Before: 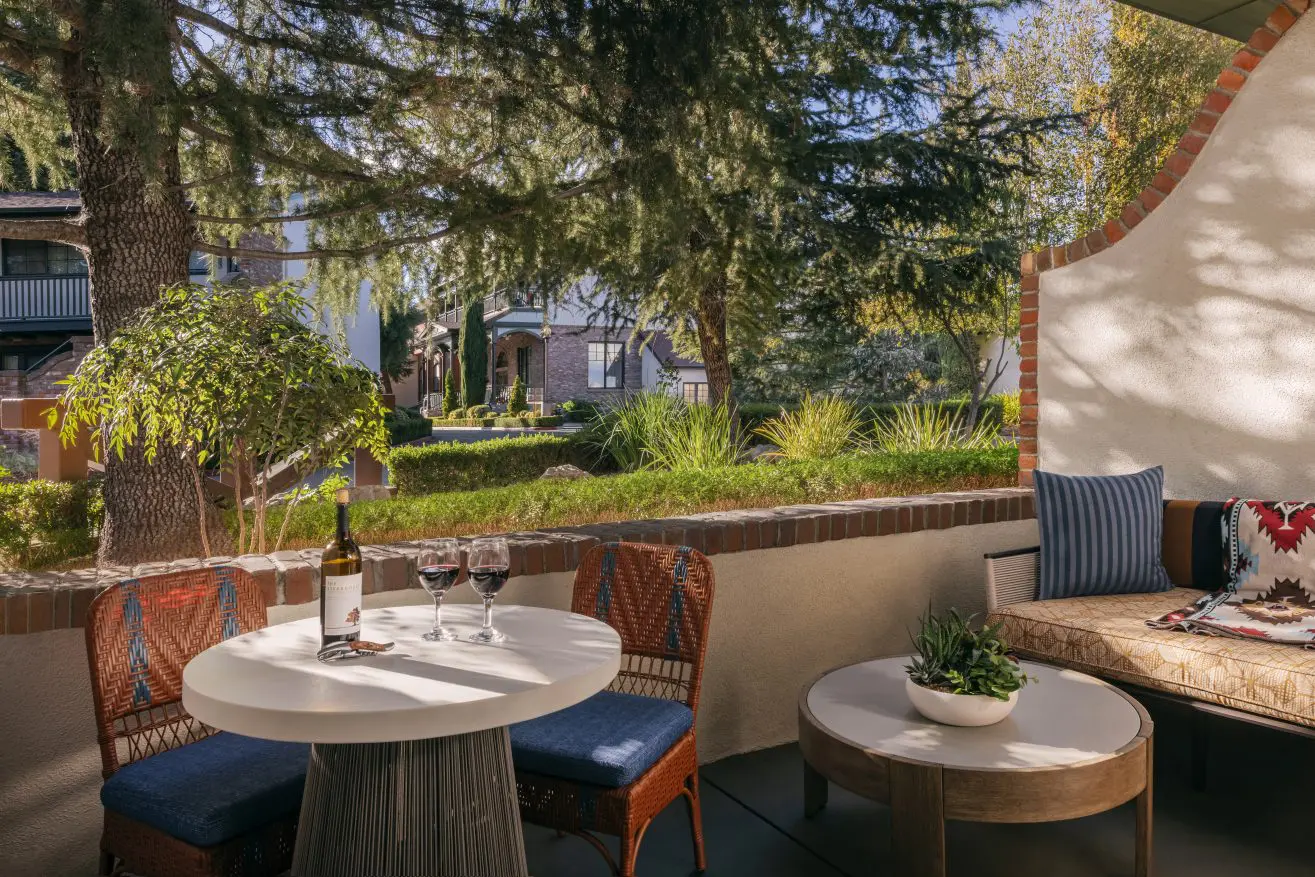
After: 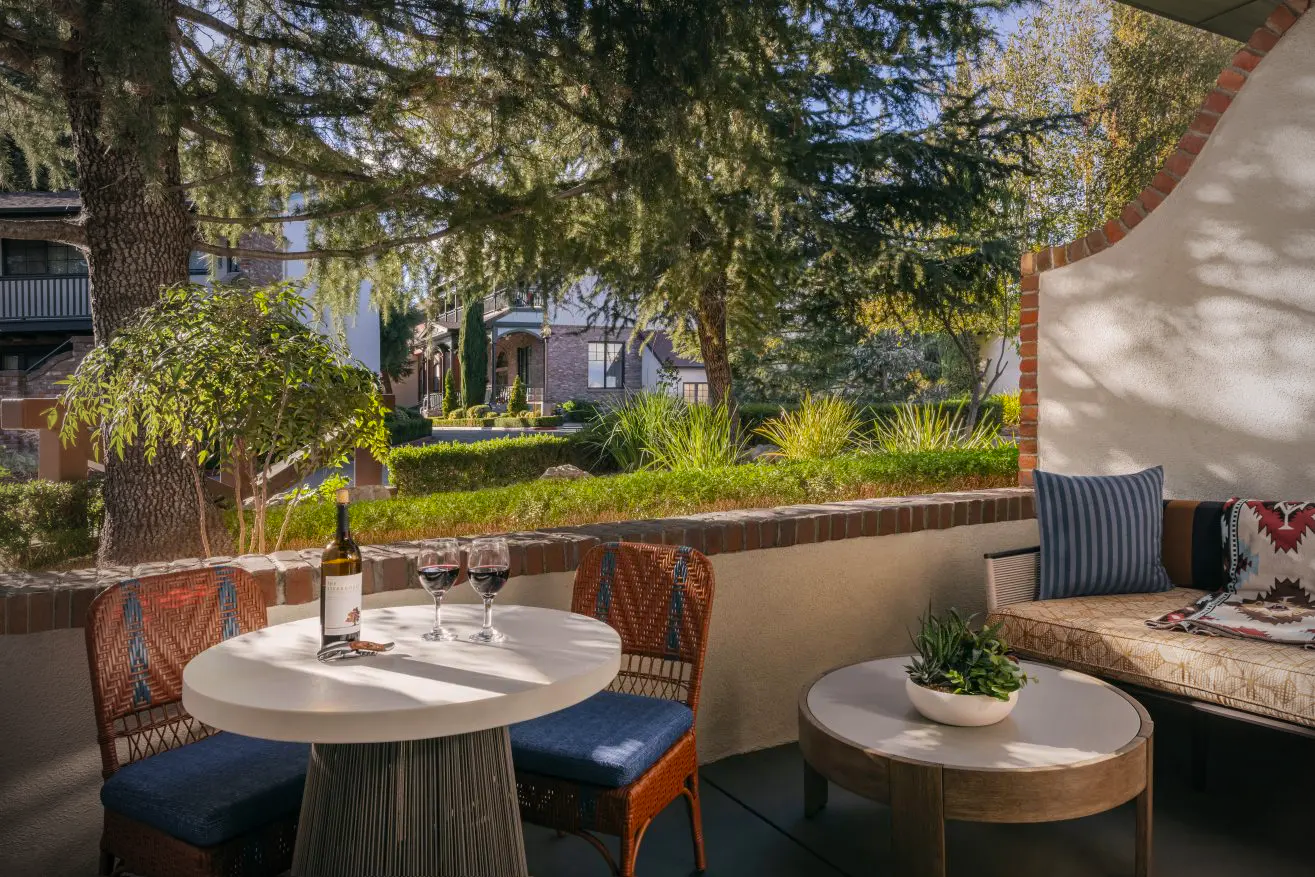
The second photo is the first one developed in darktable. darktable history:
color balance: output saturation 110%
vignetting: fall-off start 97%, fall-off radius 100%, width/height ratio 0.609, unbound false
